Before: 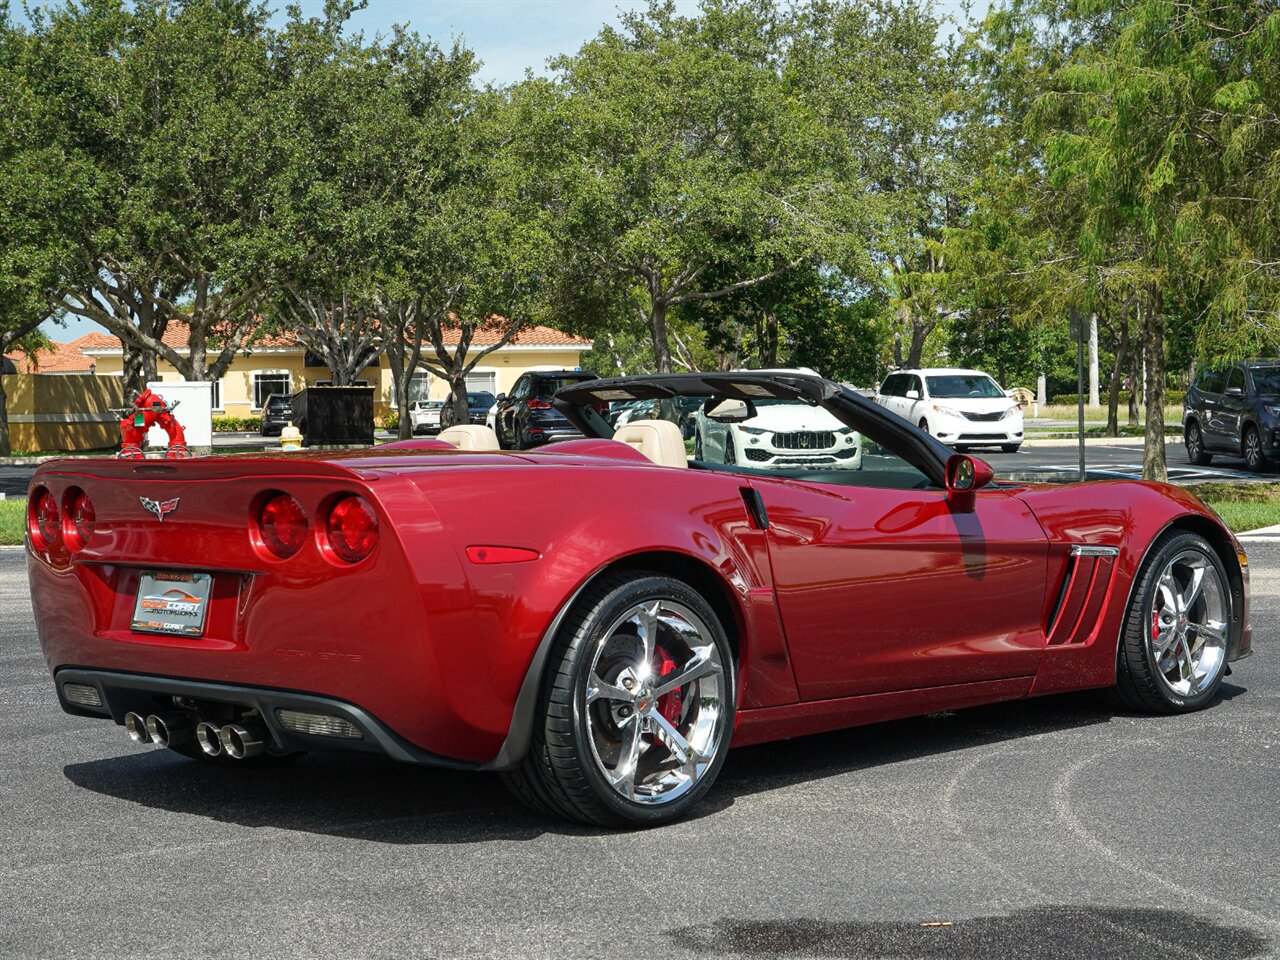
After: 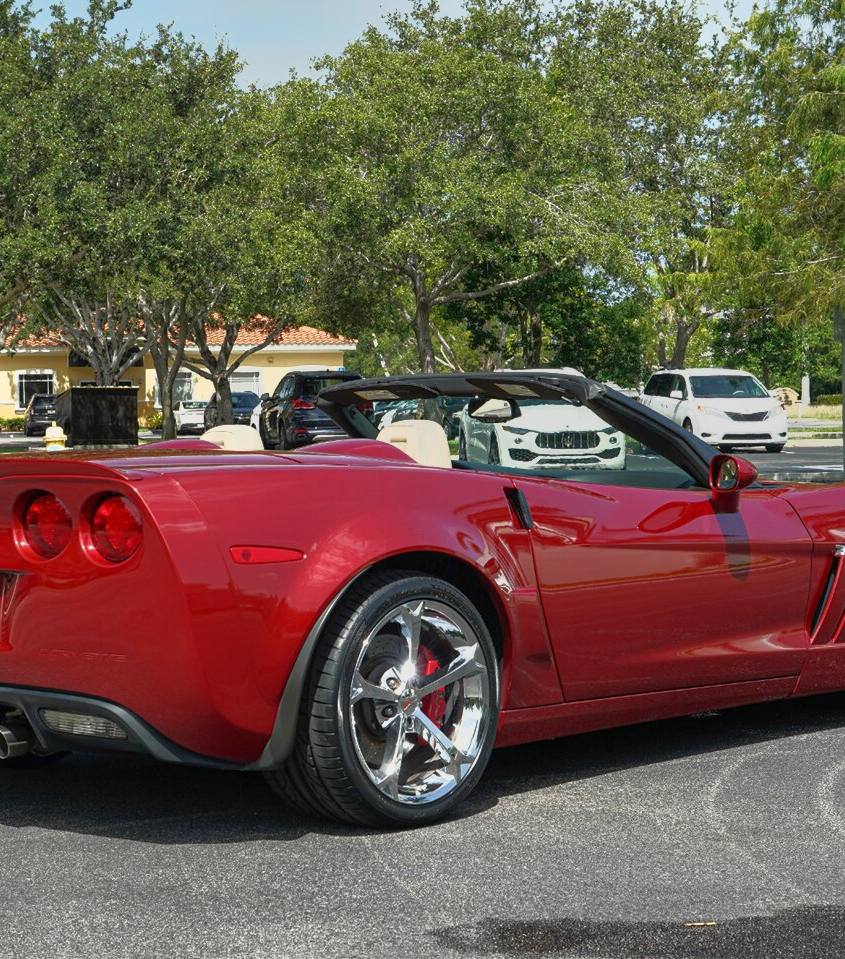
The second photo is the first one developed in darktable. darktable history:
tone equalizer: -7 EV -0.63 EV, -6 EV 1 EV, -5 EV -0.45 EV, -4 EV 0.43 EV, -3 EV 0.41 EV, -2 EV 0.15 EV, -1 EV -0.15 EV, +0 EV -0.39 EV, smoothing diameter 25%, edges refinement/feathering 10, preserve details guided filter
crop and rotate: left 18.442%, right 15.508%
